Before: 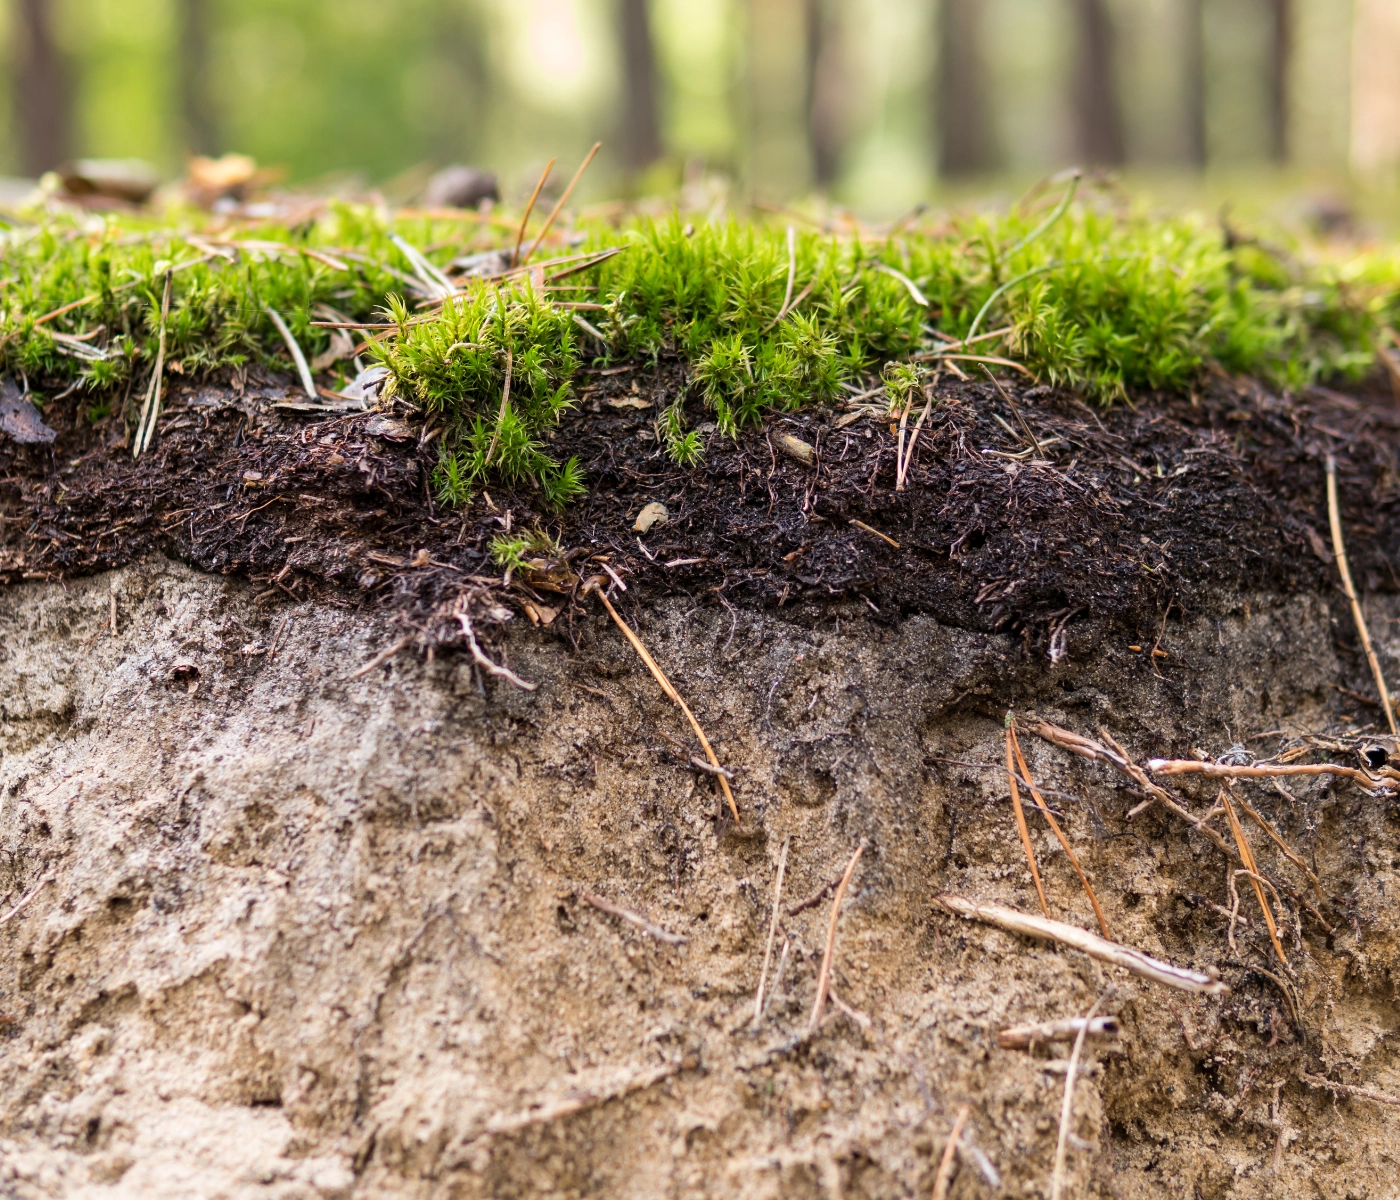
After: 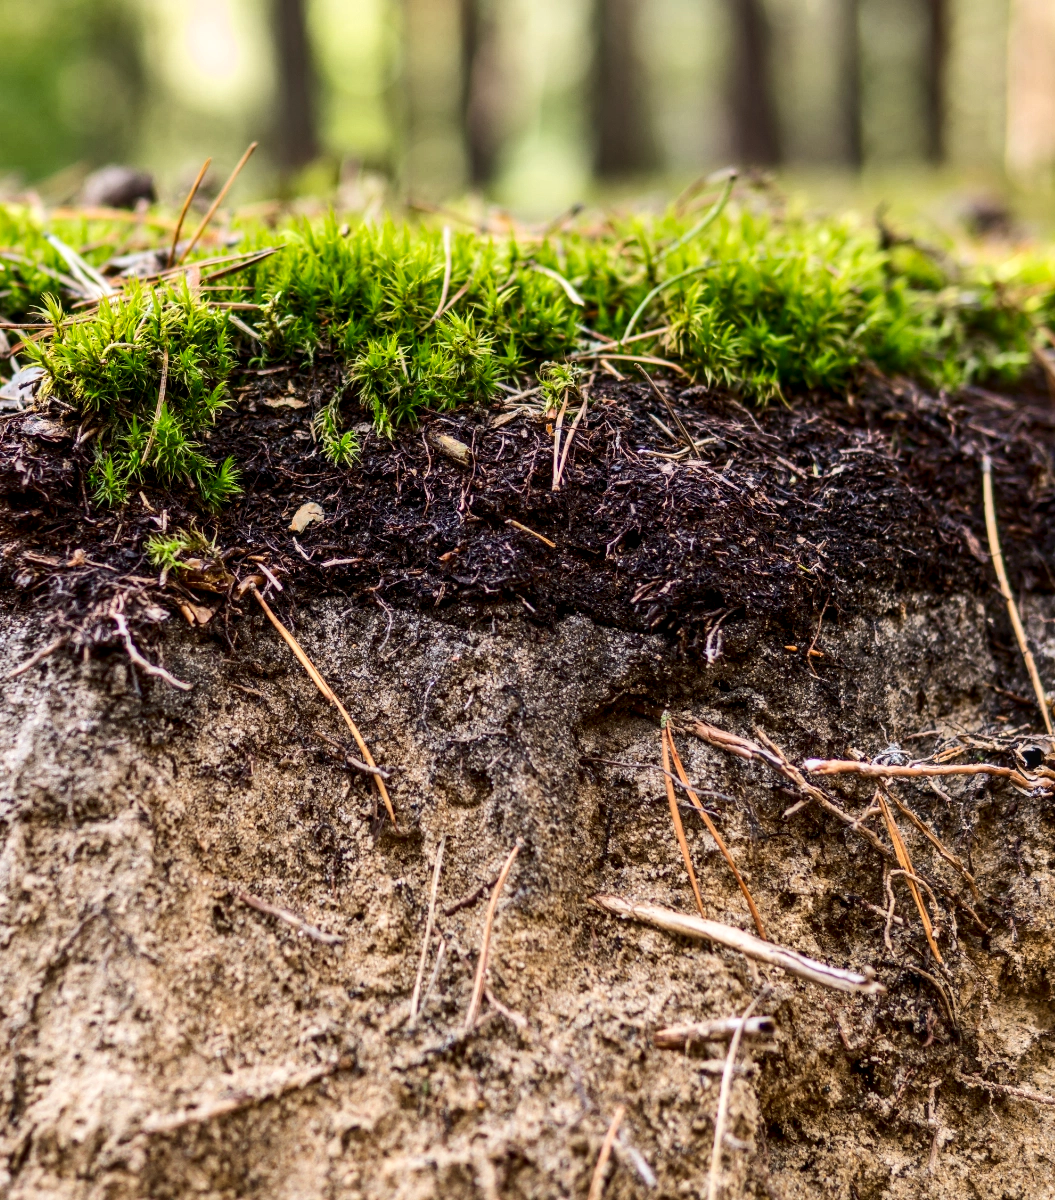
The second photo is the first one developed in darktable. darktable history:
crop and rotate: left 24.6%
contrast brightness saturation: contrast 0.2, brightness -0.11, saturation 0.1
shadows and highlights: low approximation 0.01, soften with gaussian
local contrast: on, module defaults
